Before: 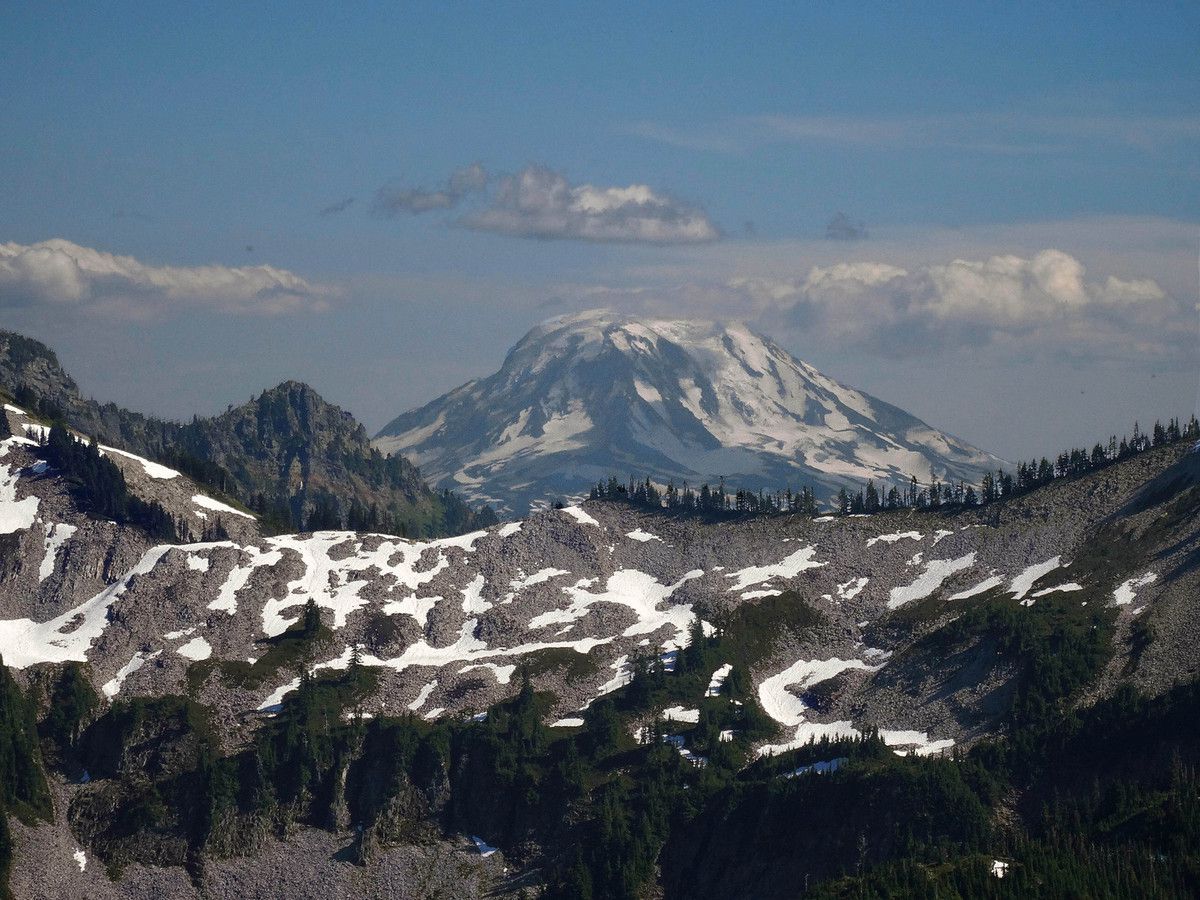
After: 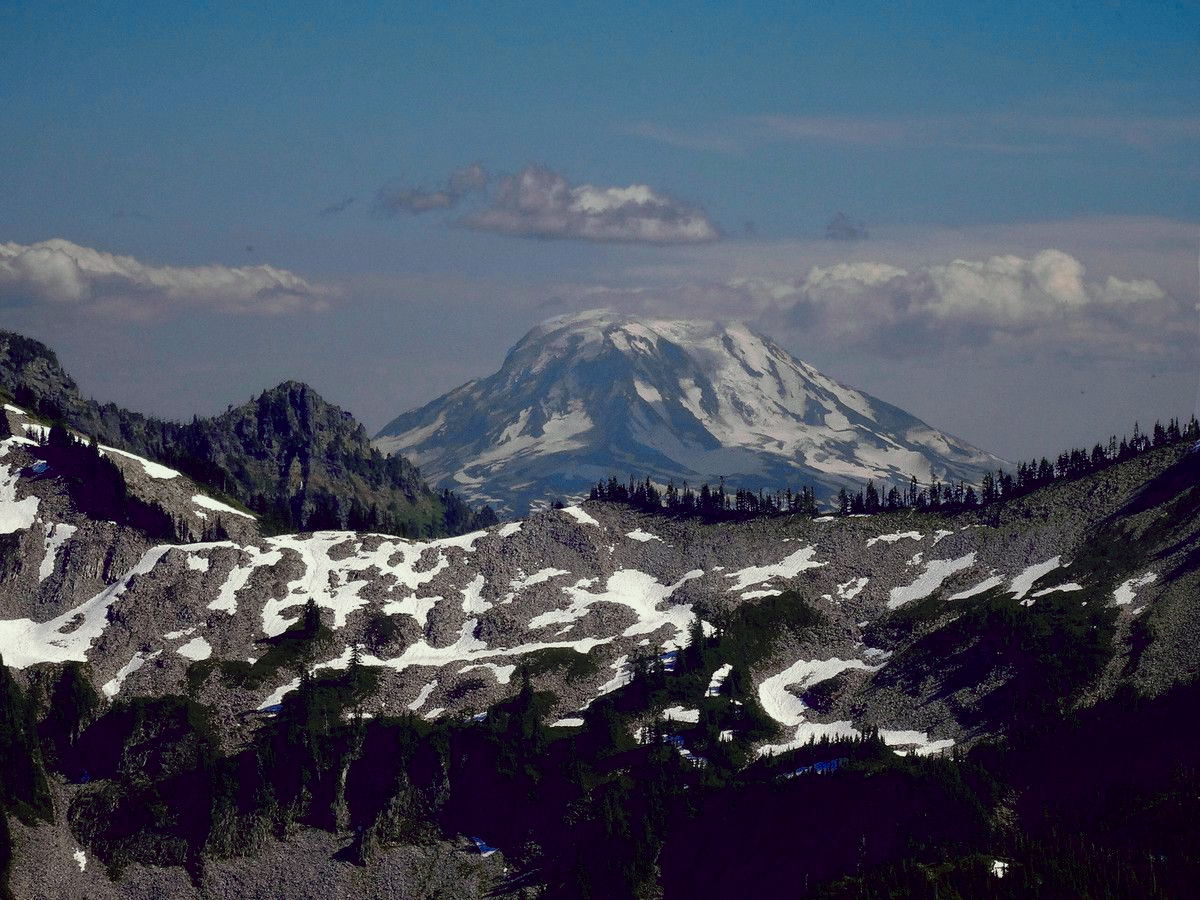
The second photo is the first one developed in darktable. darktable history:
color look up table: target L [19.1, 34.19, 44.53, 58.04, 70.1, 79.32, 45.24, 41.49, 70.64, 35.64, 49.88, -38.63, 54.23, 59.35, 21.12, 39.76, 21.59, 47.51, 59.22, 45.39, 39.52, 43.6, 56.8, 32.99, 0 ×25], target a [0.024, -0.108, 0.07, -0.232, -2.141, 1.218, -14.87, 42.43, 0.508, 44.1, -27.09, 126.09, 15.22, -15.06, 40.28, 43.38, 12.39, 28.9, -21.86, 10.36, -12.78, -3.54, 14.68, 12.79, 0 ×25], target b [-4.163, -1.111, 0.266, -2.417, -1.276, 0.249, -22.05, -17.01, 67.93, 22.32, 26.12, -128, 46.24, 42.11, -33.35, 6.606, -63.81, 41.22, -2.506, -23.78, 22.89, -26.08, 12.45, 12.97, 0 ×25], num patches 24
tone curve: curves: ch0 [(0, 0) (0.224, 0.12) (0.375, 0.296) (0.528, 0.472) (0.681, 0.634) (0.8, 0.766) (0.873, 0.877) (1, 1)], preserve colors basic power
